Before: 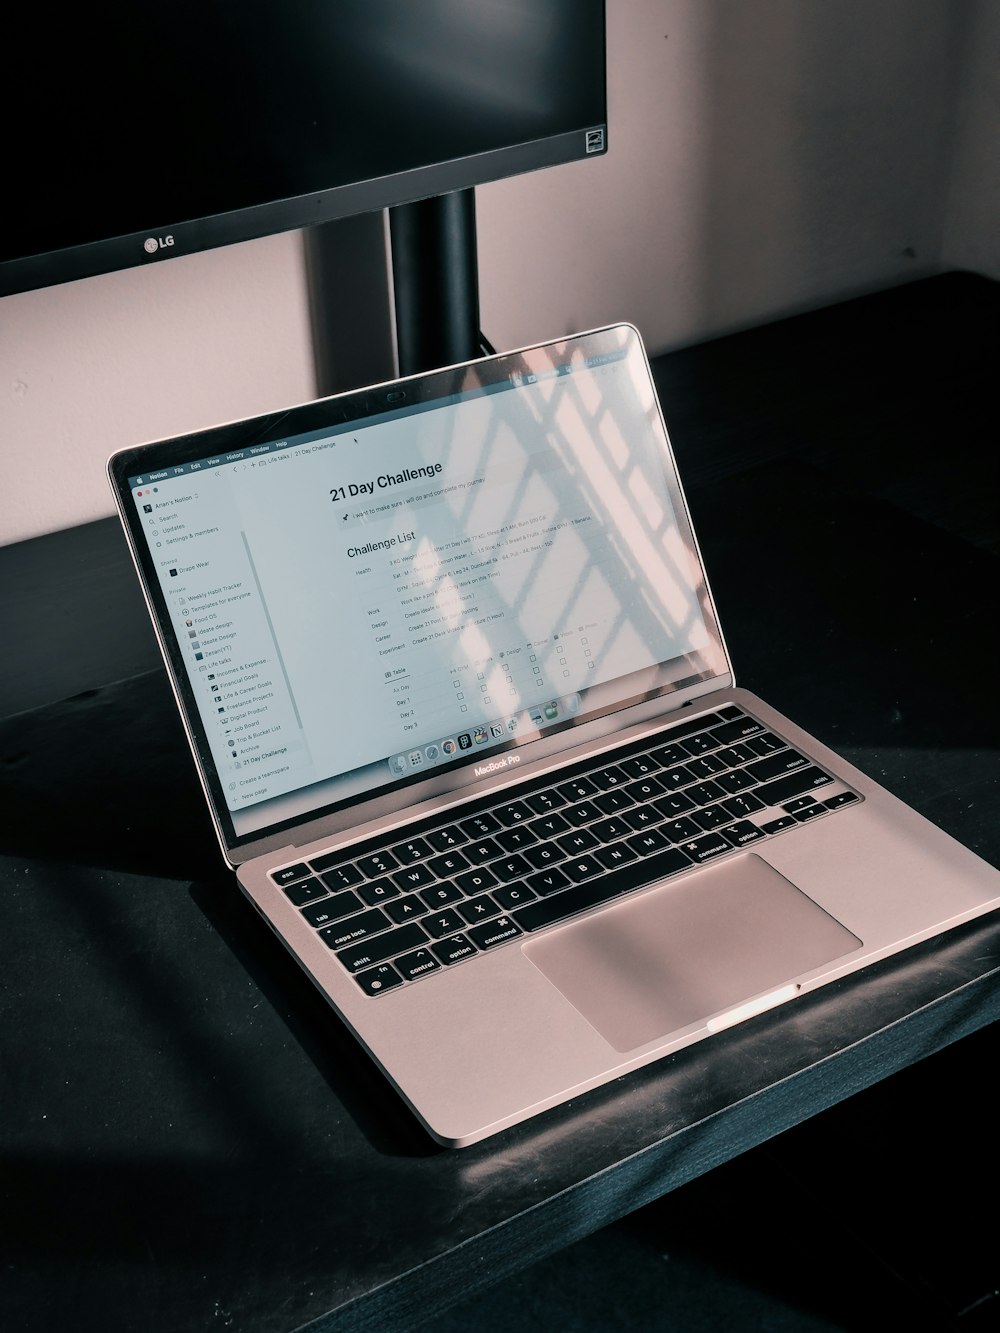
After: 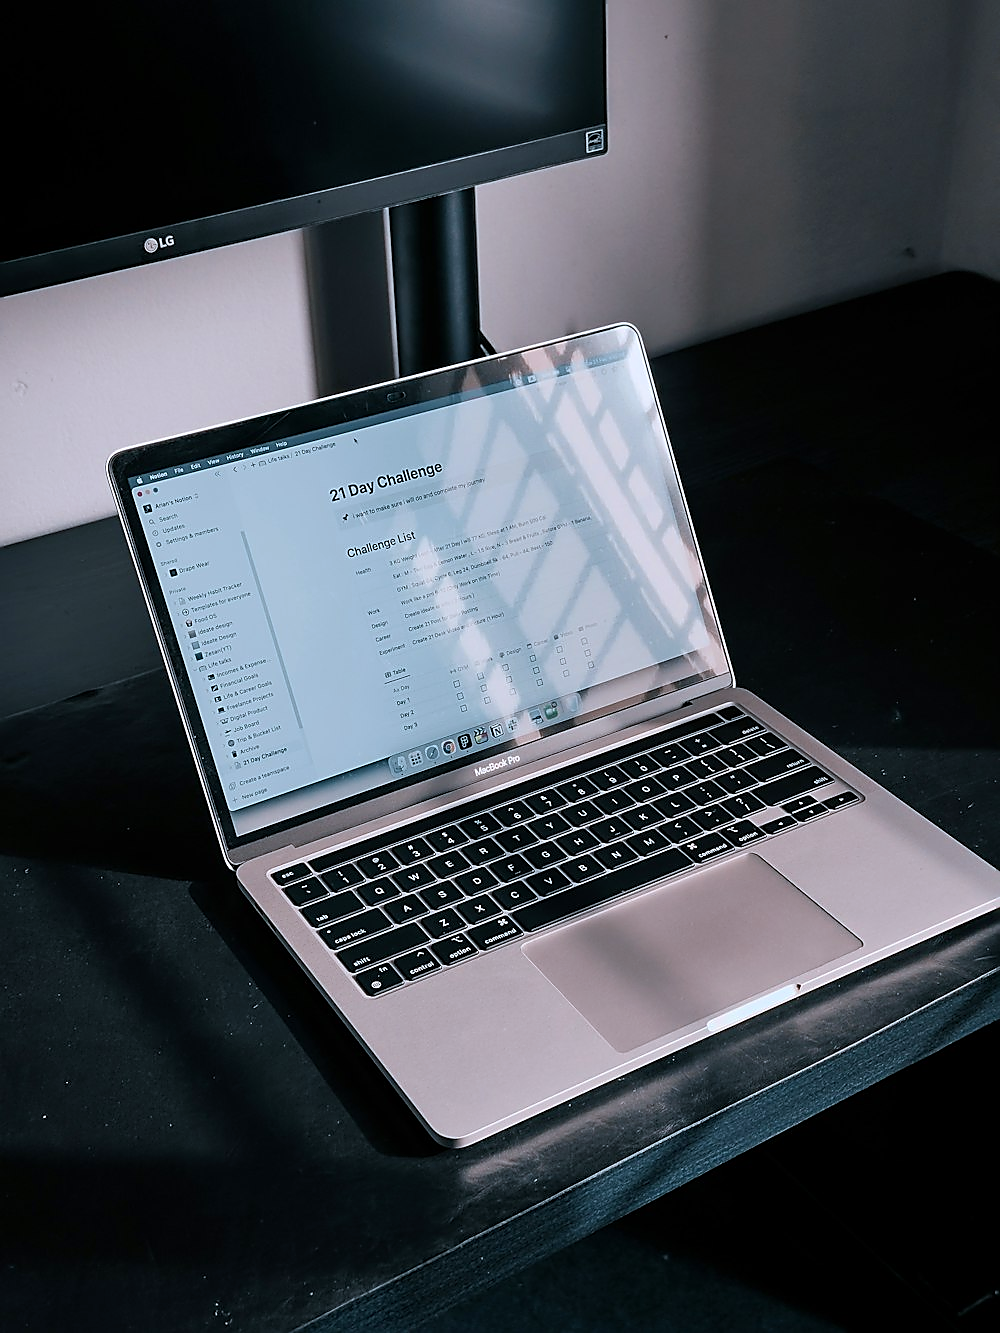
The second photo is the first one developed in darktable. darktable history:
sharpen: radius 1.4, amount 1.25, threshold 0.7
white balance: red 0.924, blue 1.095
tone equalizer: on, module defaults
